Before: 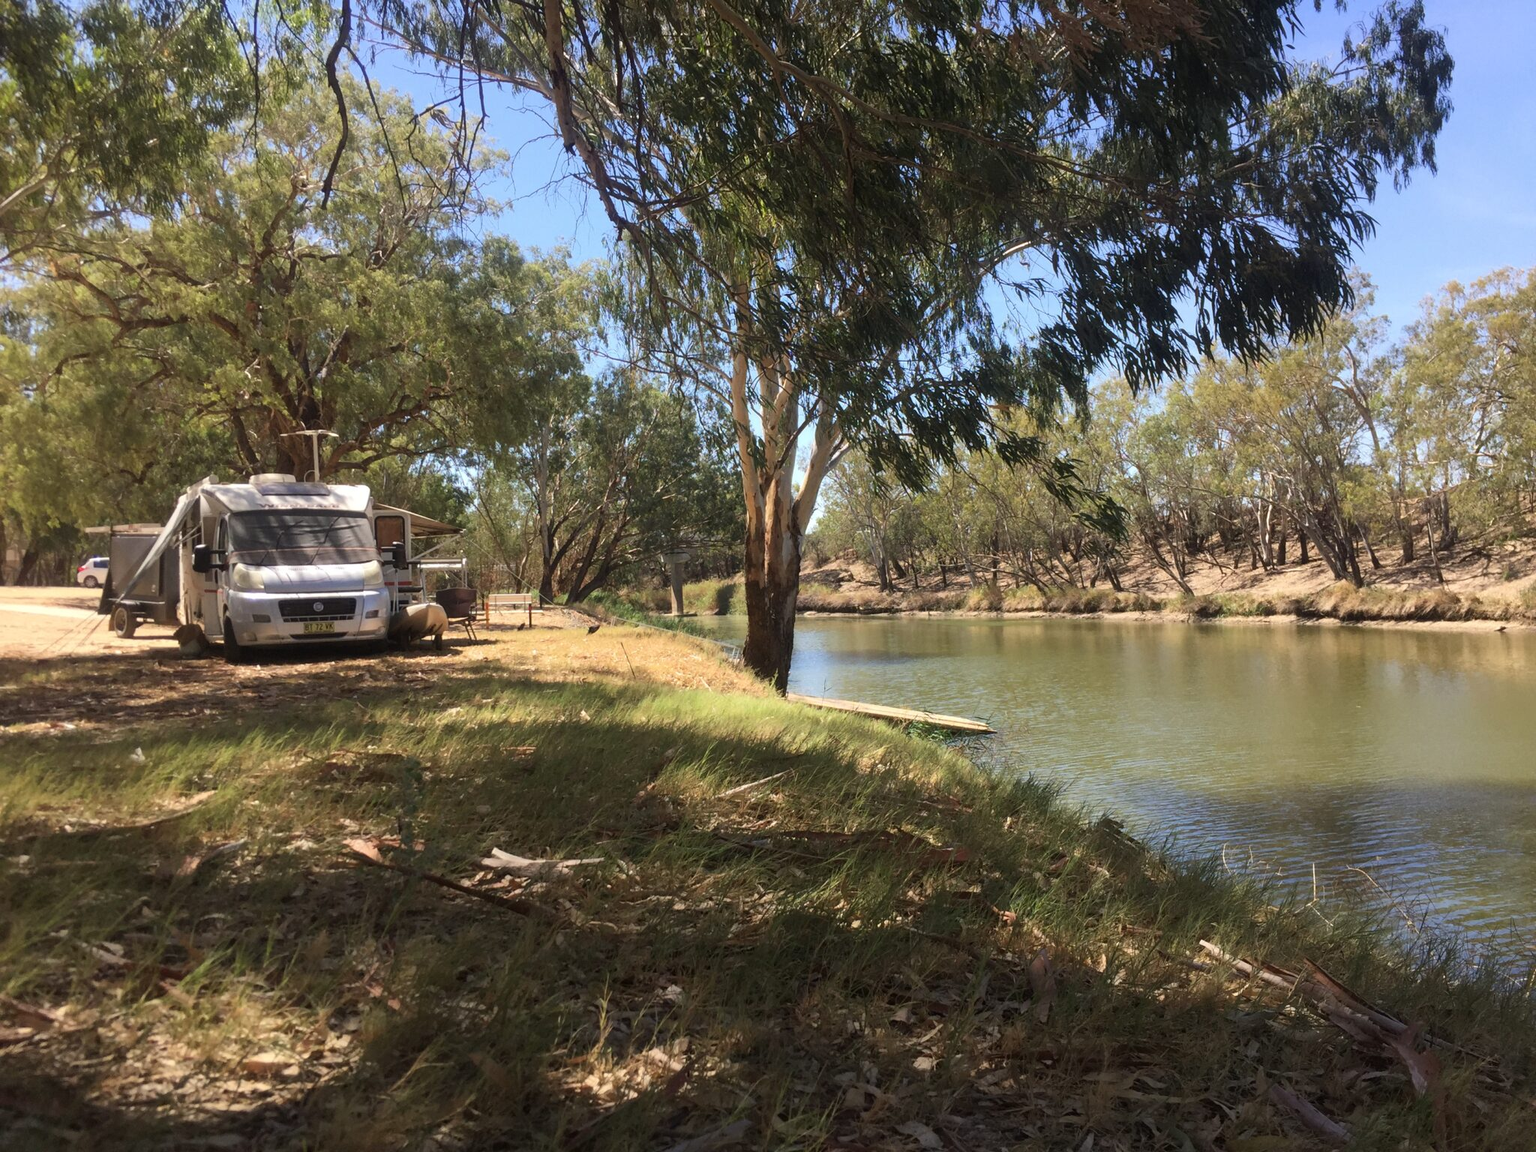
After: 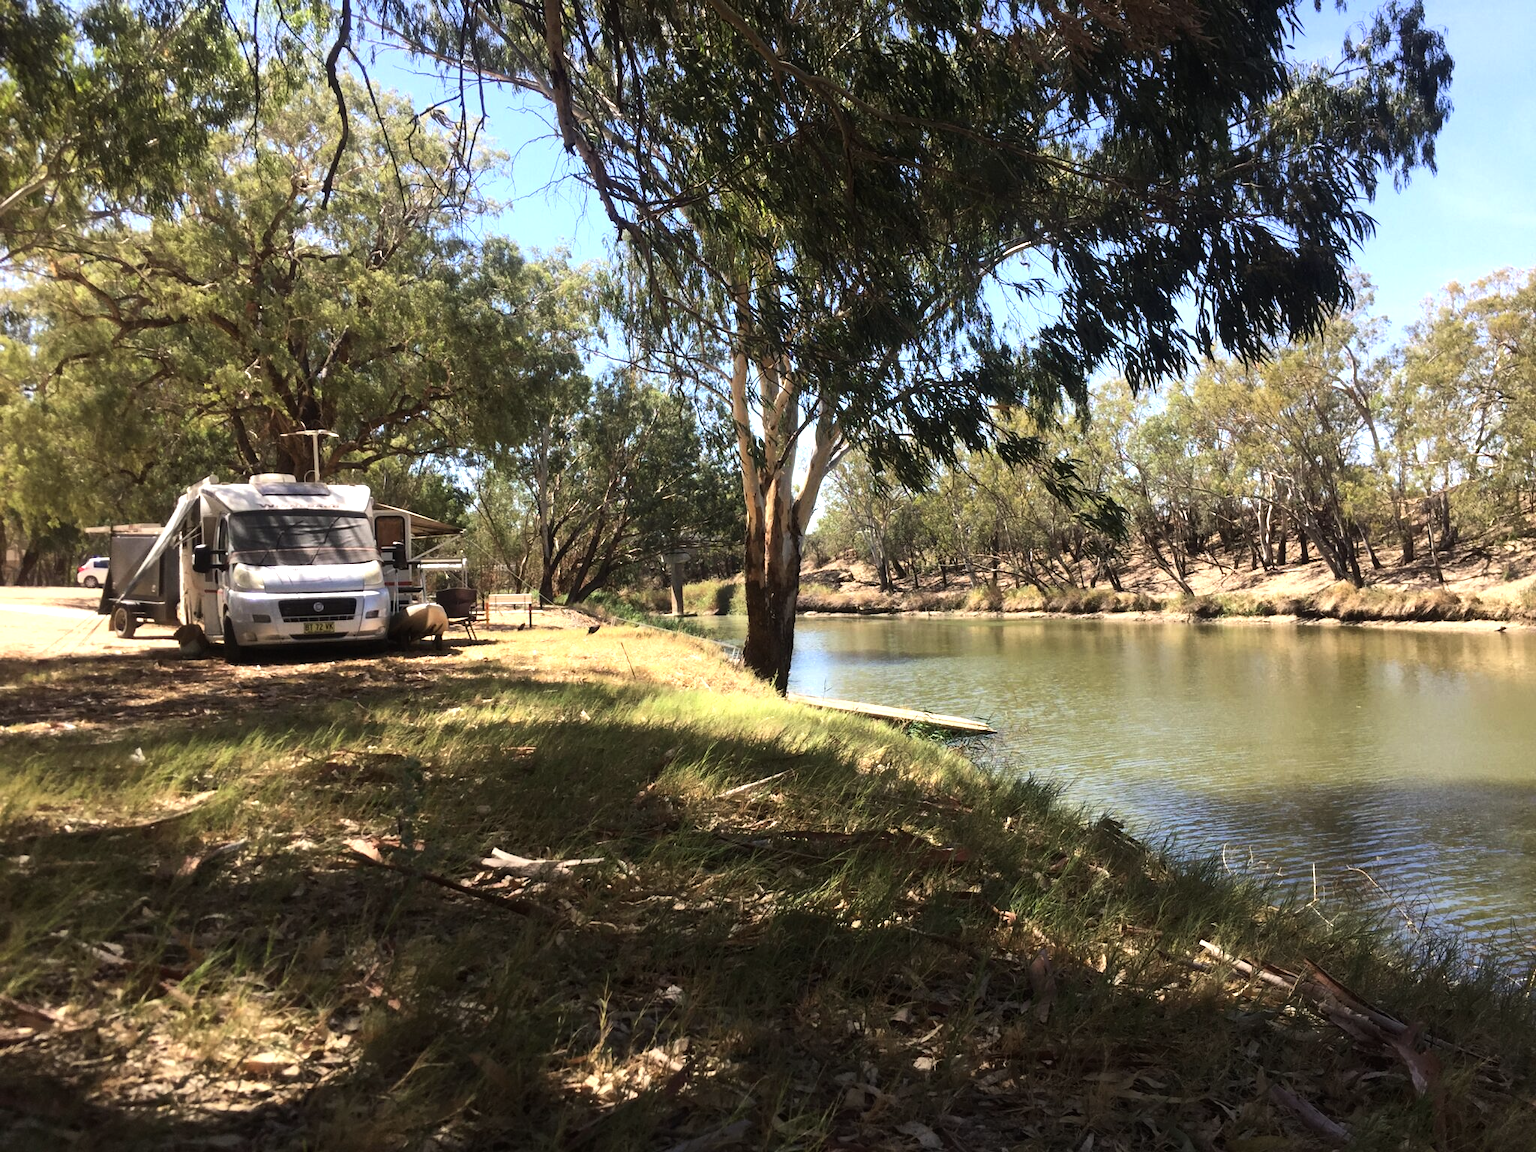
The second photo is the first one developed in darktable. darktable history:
tone equalizer: -8 EV -0.751 EV, -7 EV -0.696 EV, -6 EV -0.607 EV, -5 EV -0.366 EV, -3 EV 0.388 EV, -2 EV 0.6 EV, -1 EV 0.677 EV, +0 EV 0.775 EV, edges refinement/feathering 500, mask exposure compensation -1.57 EV, preserve details no
